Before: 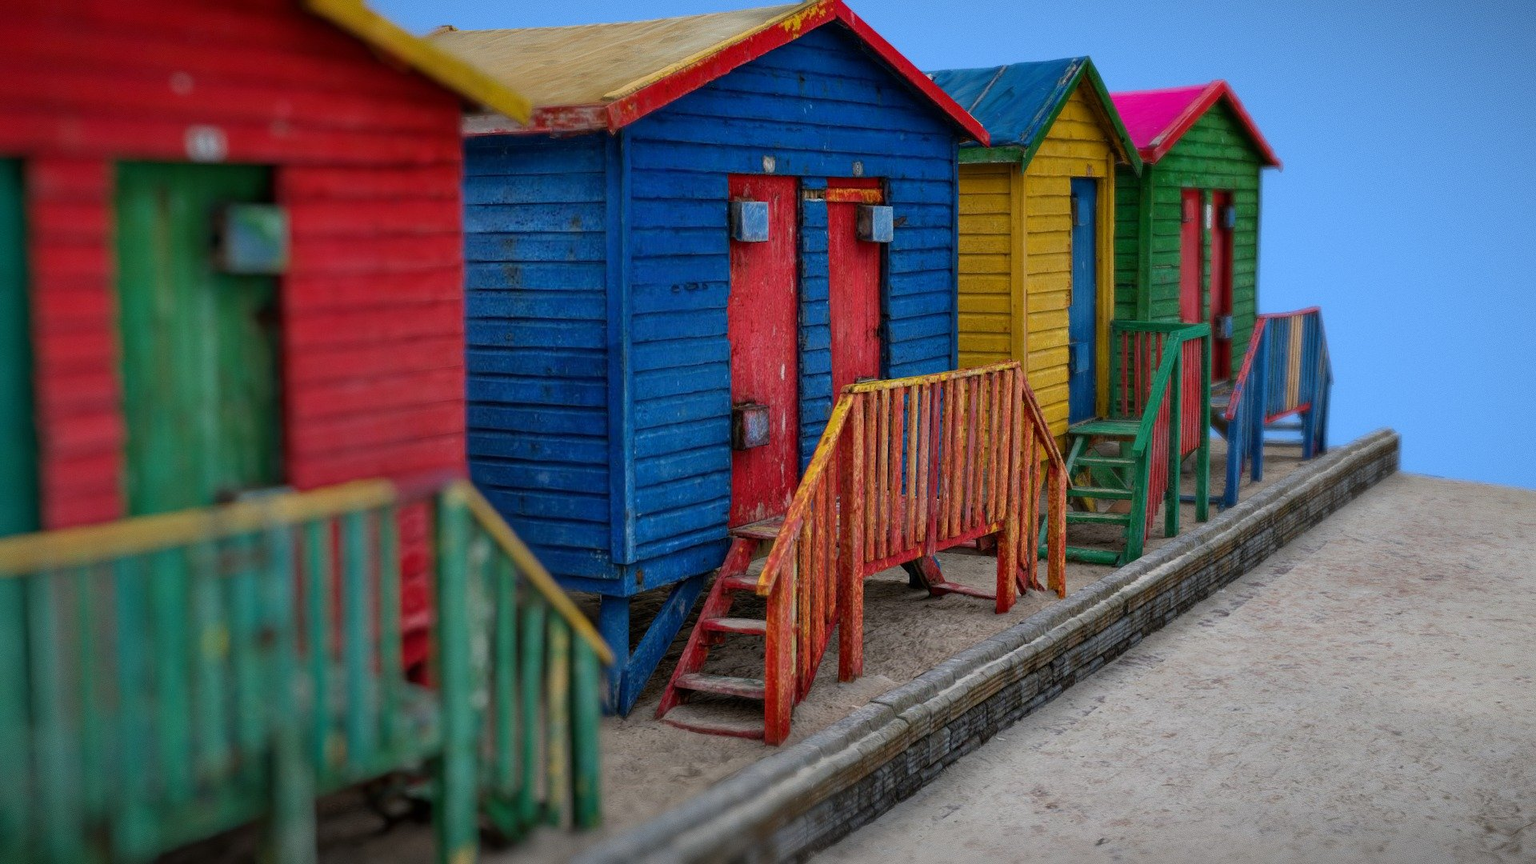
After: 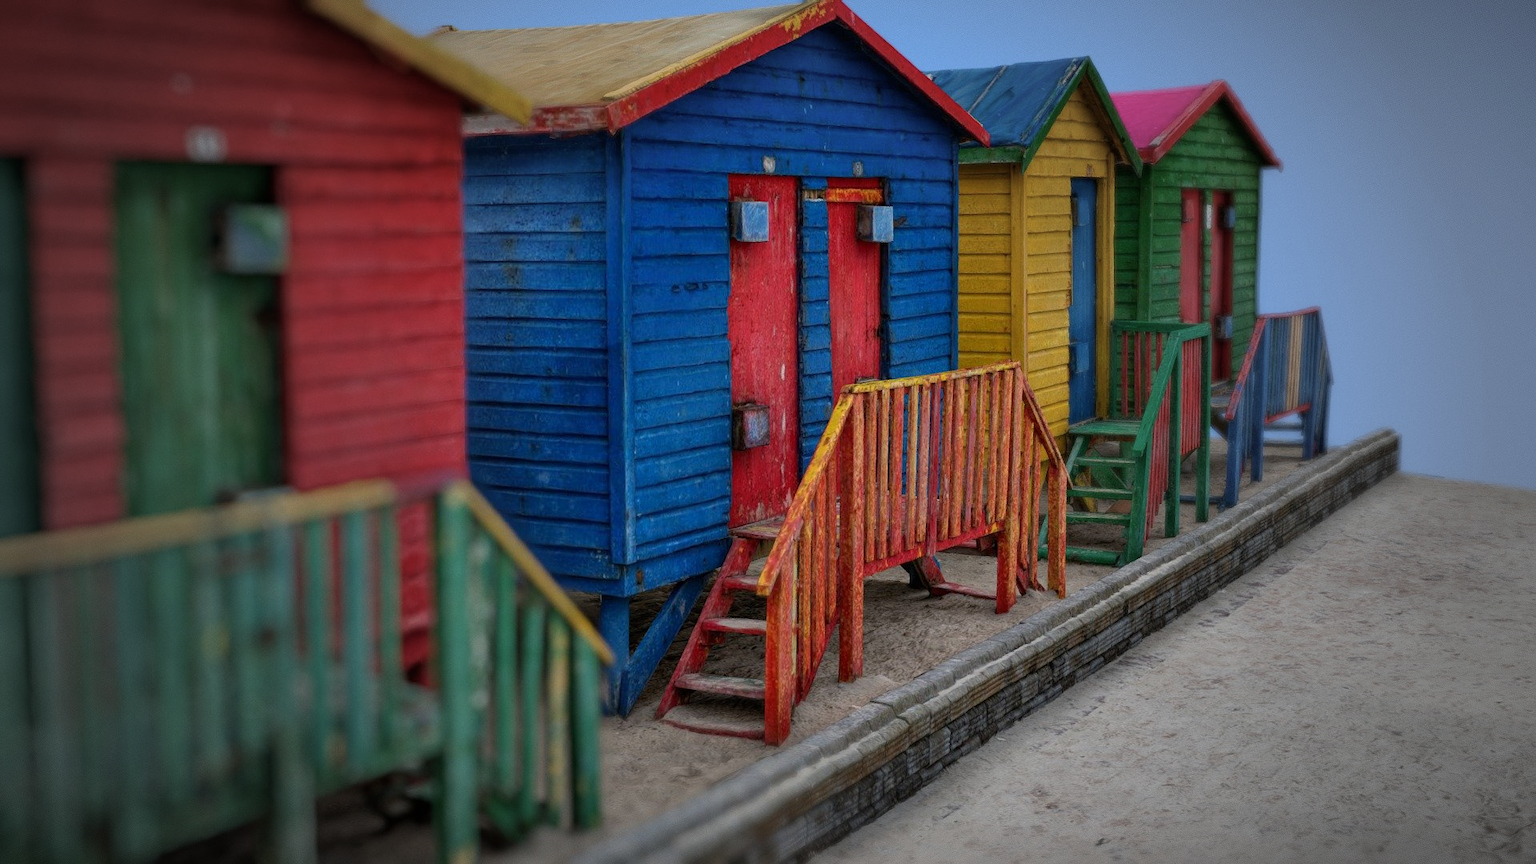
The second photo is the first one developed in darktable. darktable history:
vignetting: fall-off start 32.85%, fall-off radius 64.81%, width/height ratio 0.964
